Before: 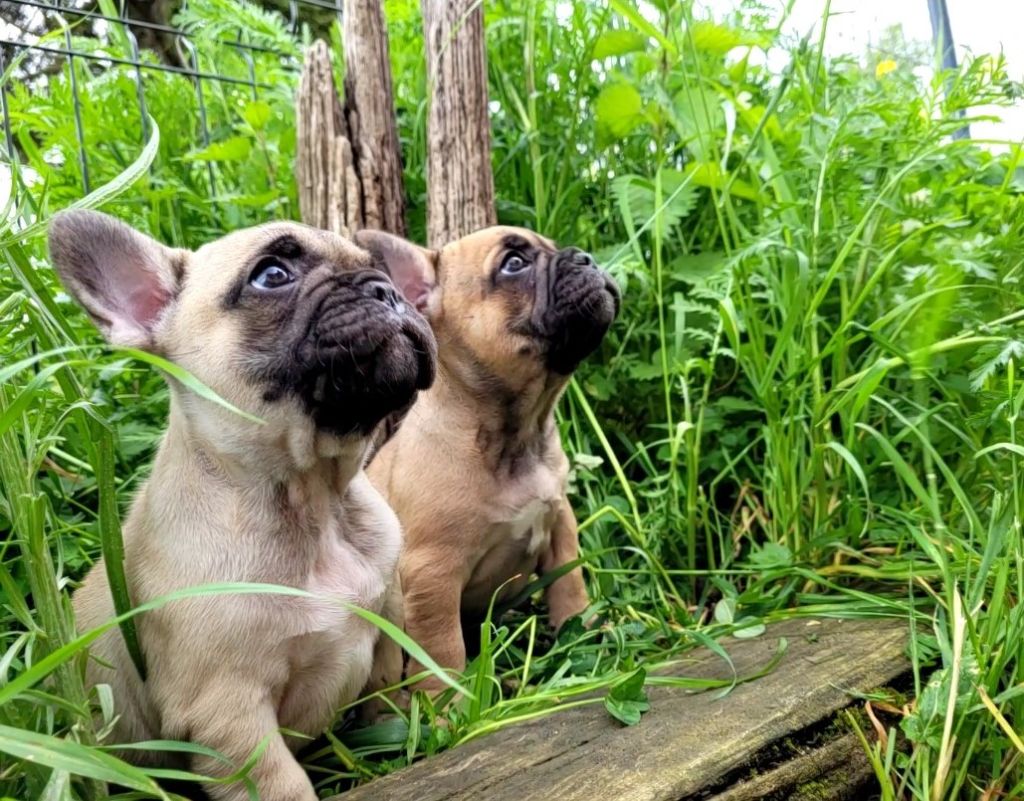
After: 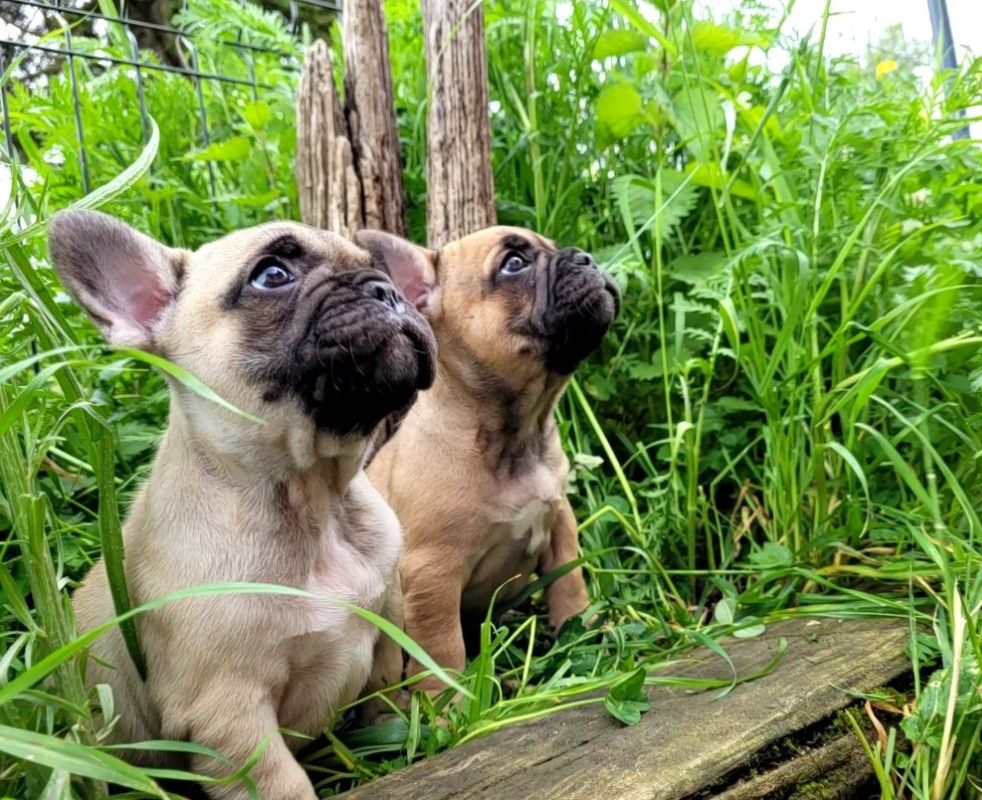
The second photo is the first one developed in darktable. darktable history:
crop: right 4.087%, bottom 0.033%
